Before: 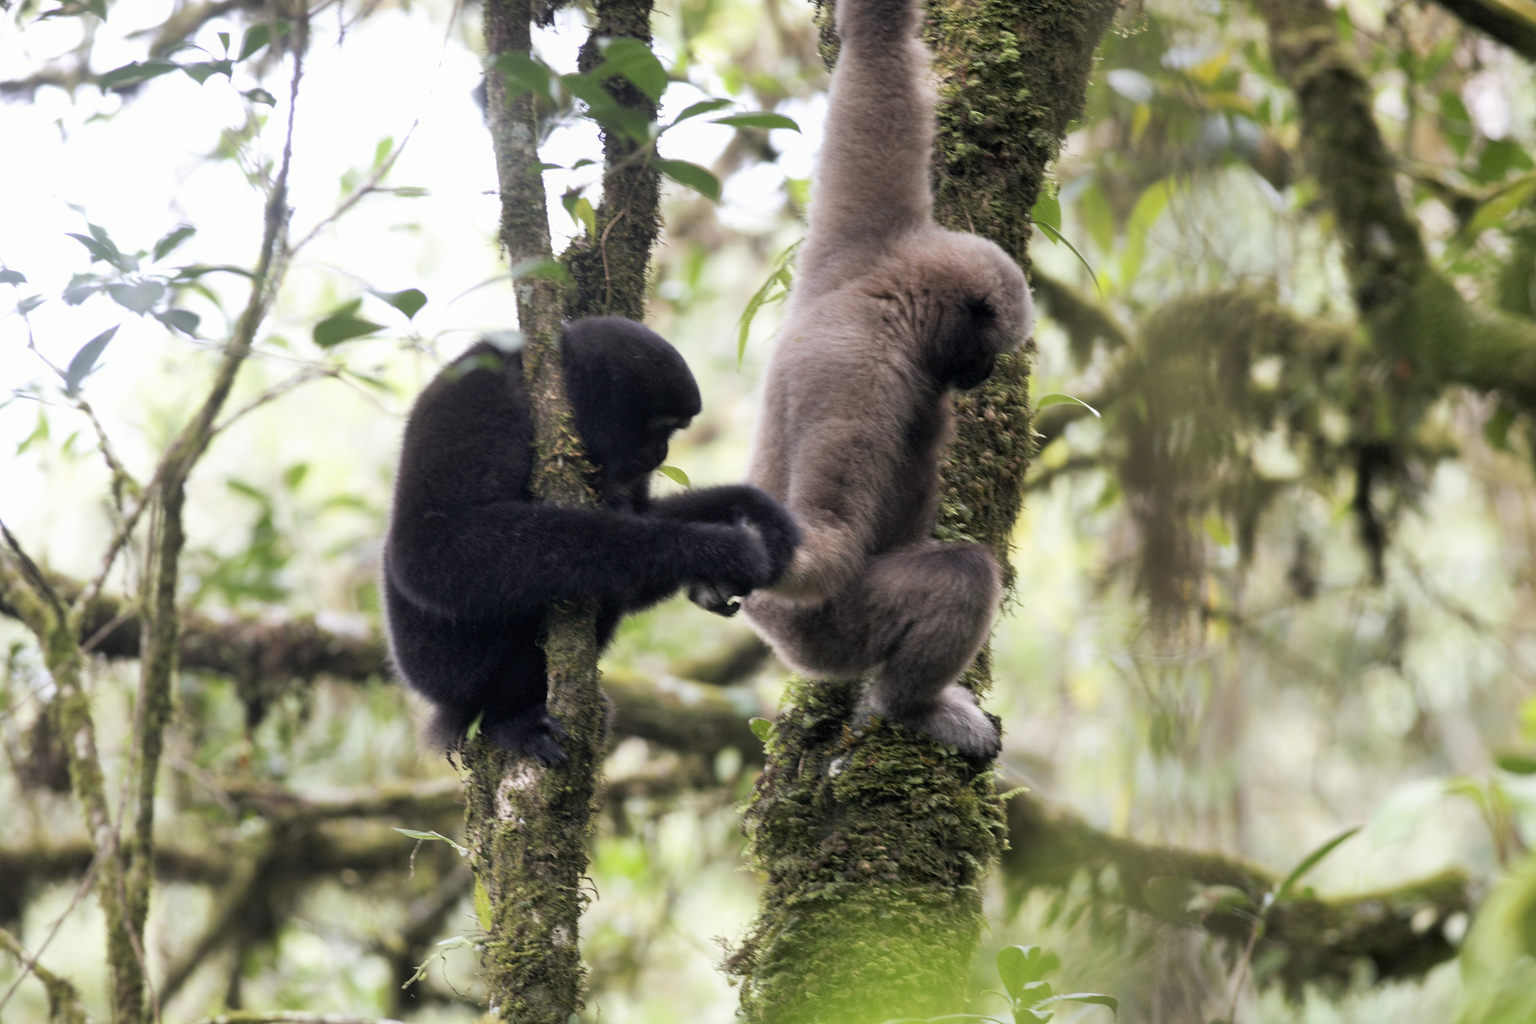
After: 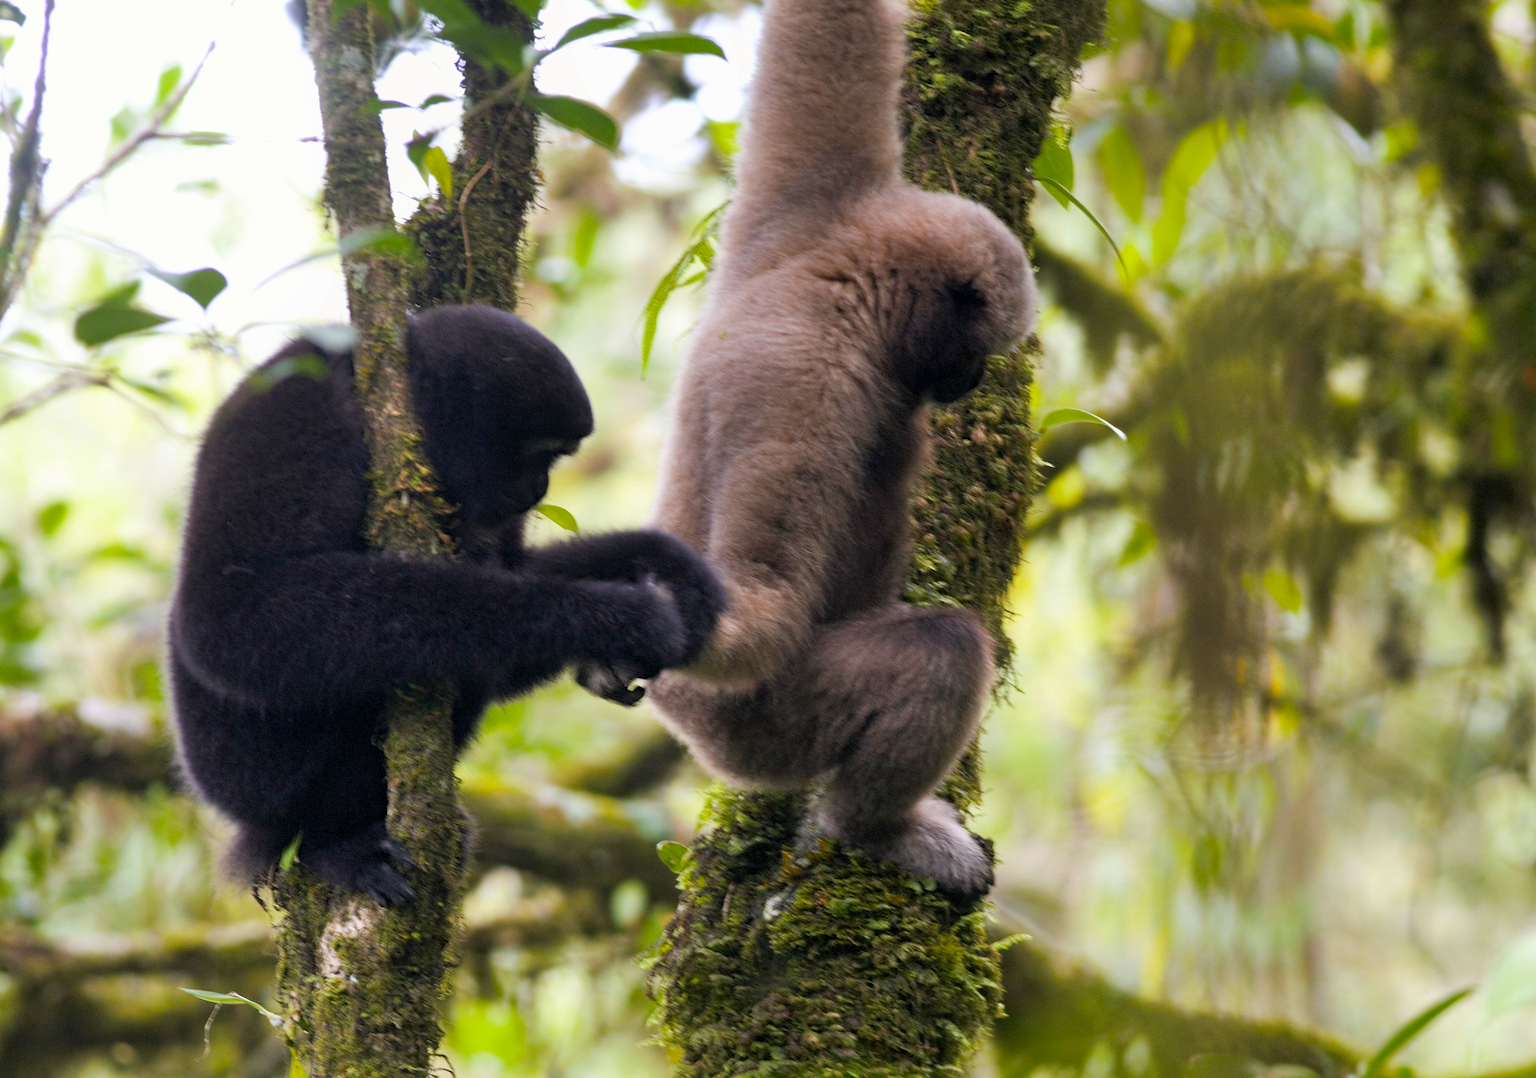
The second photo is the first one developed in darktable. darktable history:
color balance rgb: linear chroma grading › global chroma 15%, perceptual saturation grading › global saturation 30%
crop: left 16.768%, top 8.653%, right 8.362%, bottom 12.485%
haze removal: compatibility mode true, adaptive false
